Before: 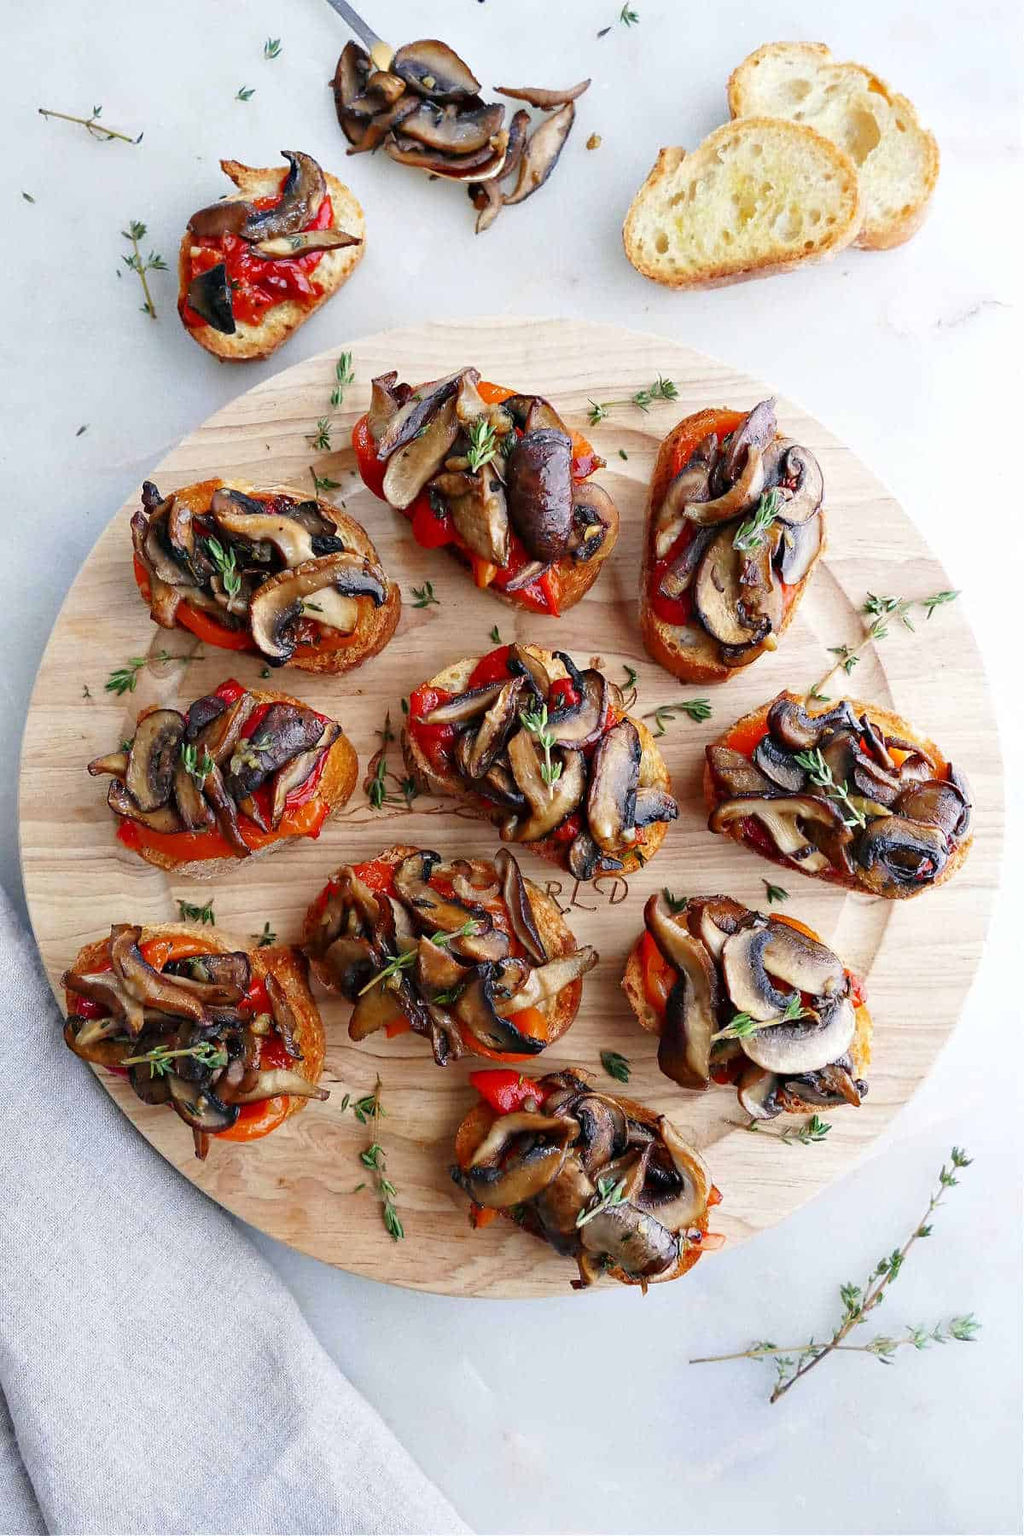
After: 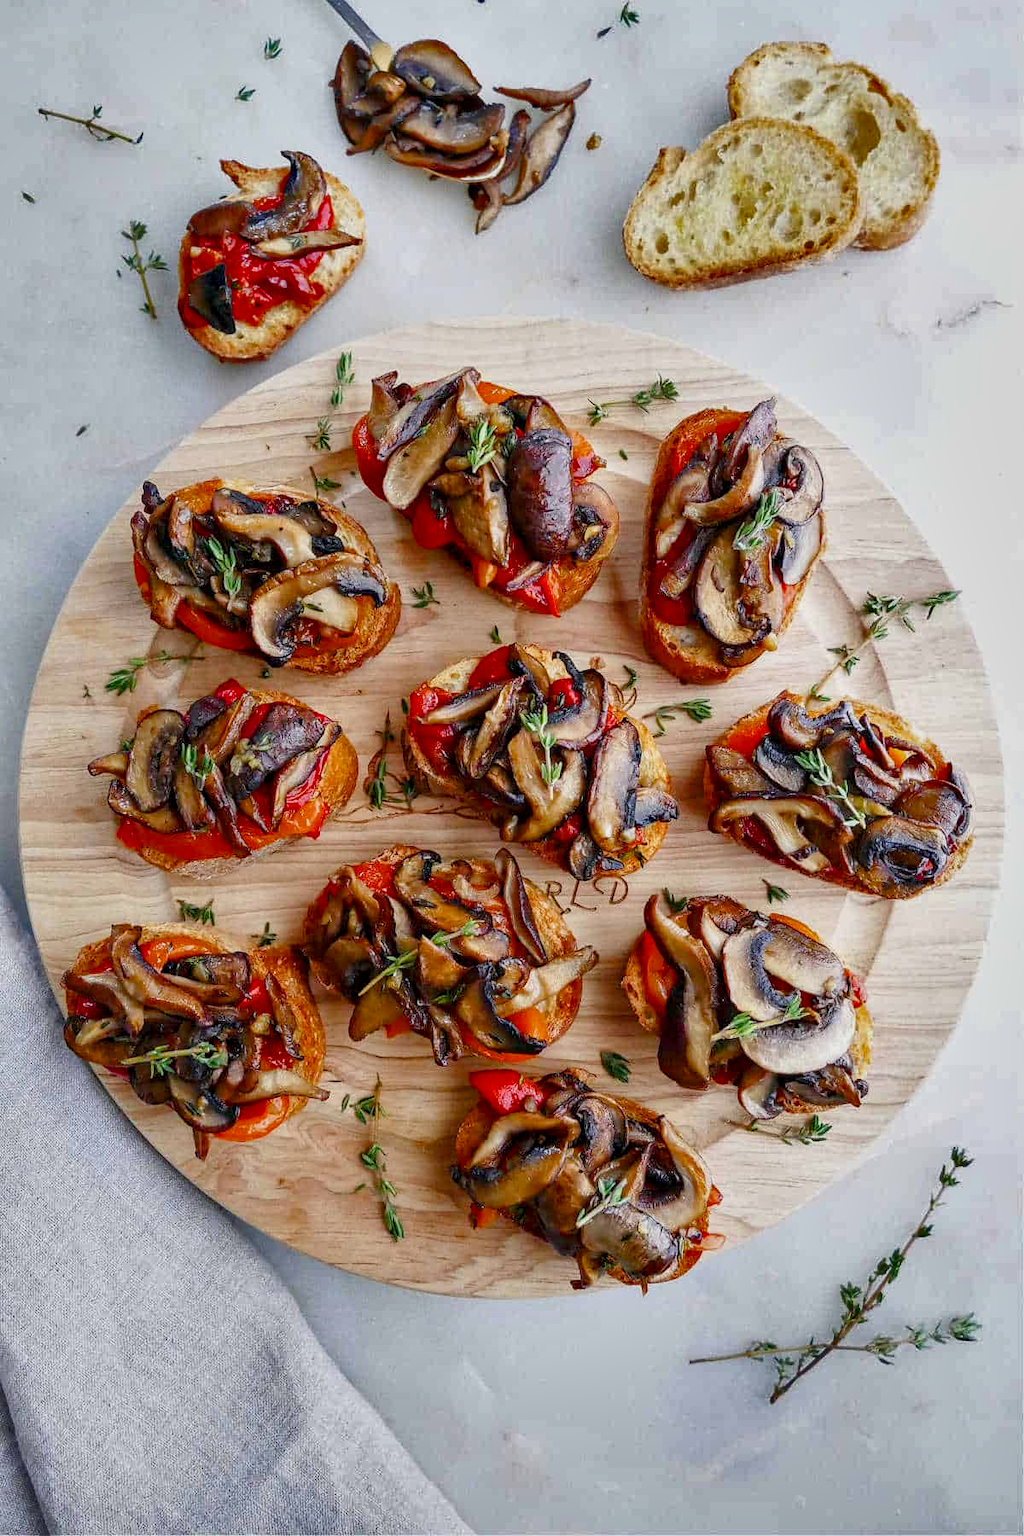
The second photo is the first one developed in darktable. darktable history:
local contrast: on, module defaults
shadows and highlights: shadows 60.53, highlights -60.4, soften with gaussian
color balance rgb: perceptual saturation grading › global saturation 20%, perceptual saturation grading › highlights -25.668%, perceptual saturation grading › shadows 25.13%, contrast -9.492%
